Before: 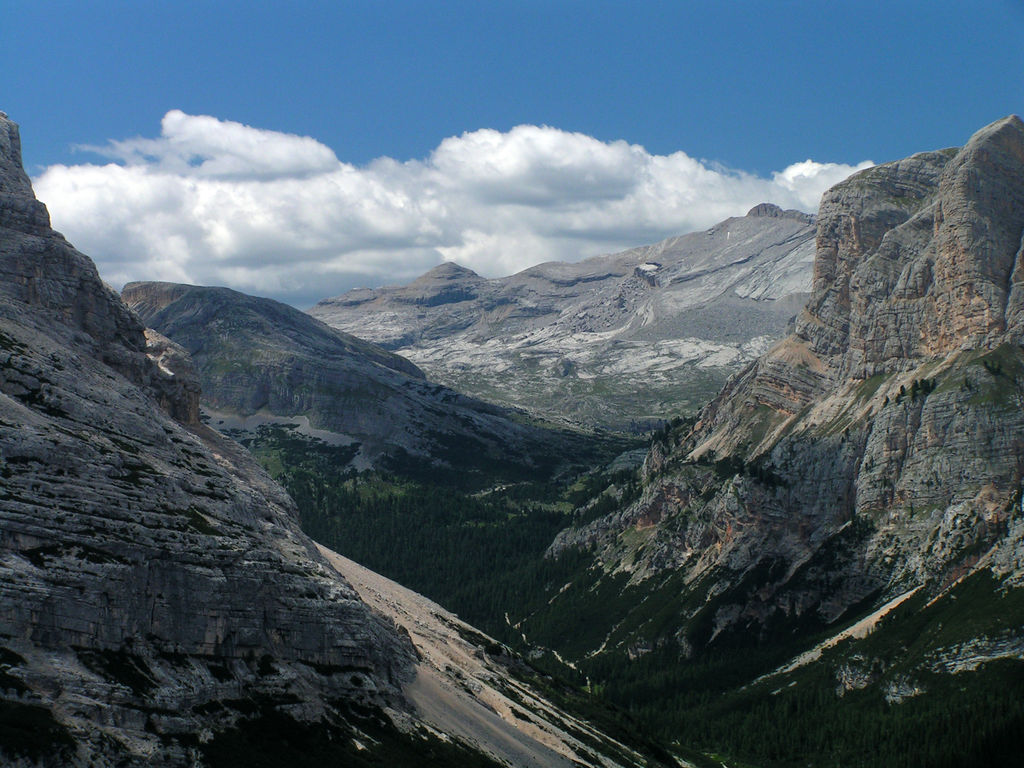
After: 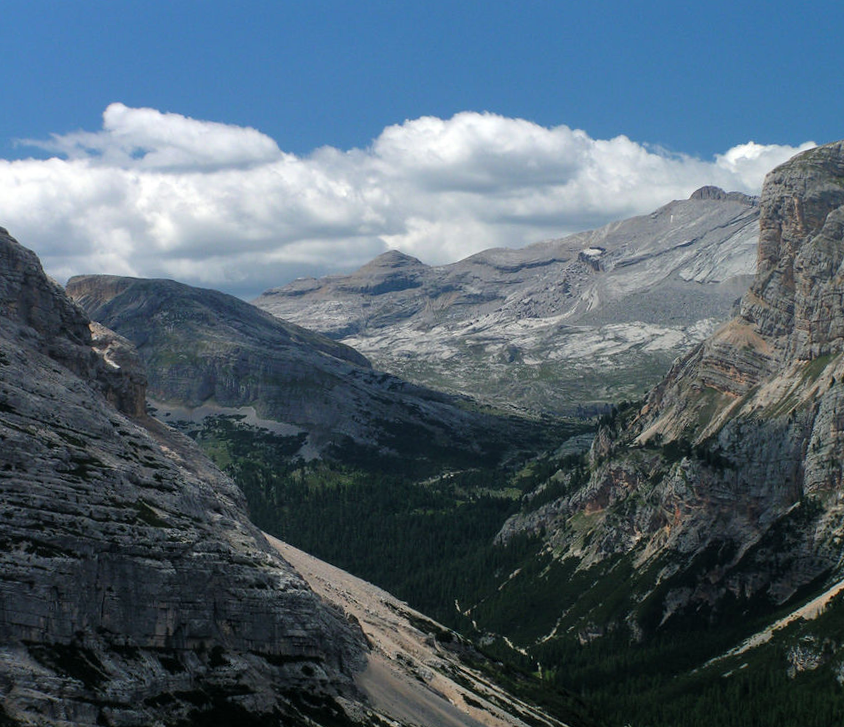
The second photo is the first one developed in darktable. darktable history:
crop and rotate: angle 1°, left 4.281%, top 0.642%, right 11.383%, bottom 2.486%
